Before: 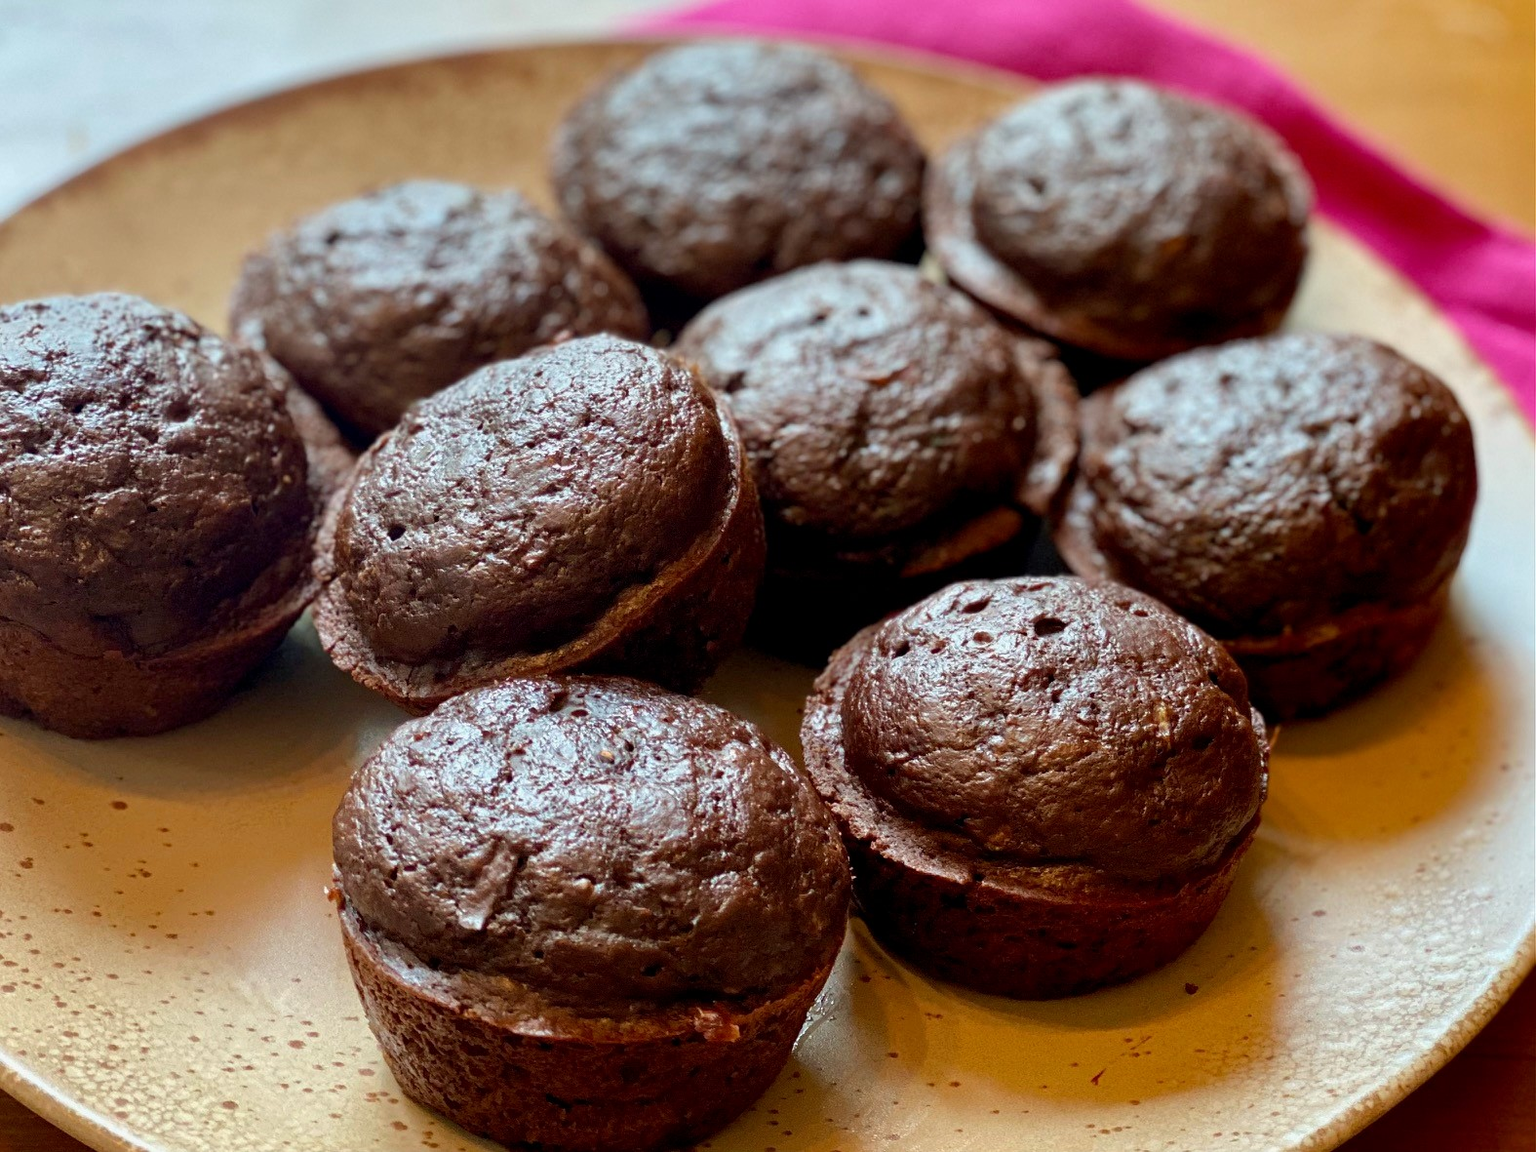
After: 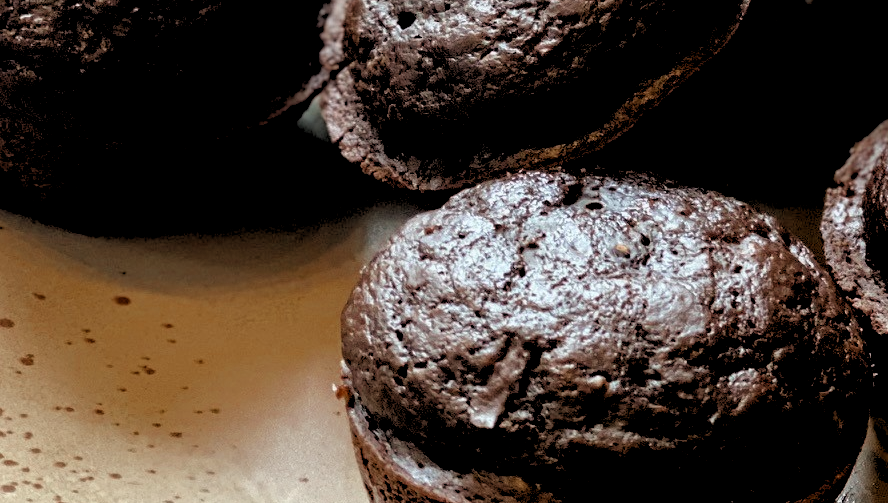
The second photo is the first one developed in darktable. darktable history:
exposure: exposure -0.157 EV, compensate highlight preservation false
color zones: curves: ch0 [(0, 0.5) (0.125, 0.4) (0.25, 0.5) (0.375, 0.4) (0.5, 0.4) (0.625, 0.6) (0.75, 0.6) (0.875, 0.5)]; ch1 [(0, 0.35) (0.125, 0.45) (0.25, 0.35) (0.375, 0.35) (0.5, 0.35) (0.625, 0.35) (0.75, 0.45) (0.875, 0.35)]; ch2 [(0, 0.6) (0.125, 0.5) (0.25, 0.5) (0.375, 0.6) (0.5, 0.6) (0.625, 0.5) (0.75, 0.5) (0.875, 0.5)]
crop: top 44.483%, right 43.593%, bottom 12.892%
rgb levels: levels [[0.029, 0.461, 0.922], [0, 0.5, 1], [0, 0.5, 1]]
